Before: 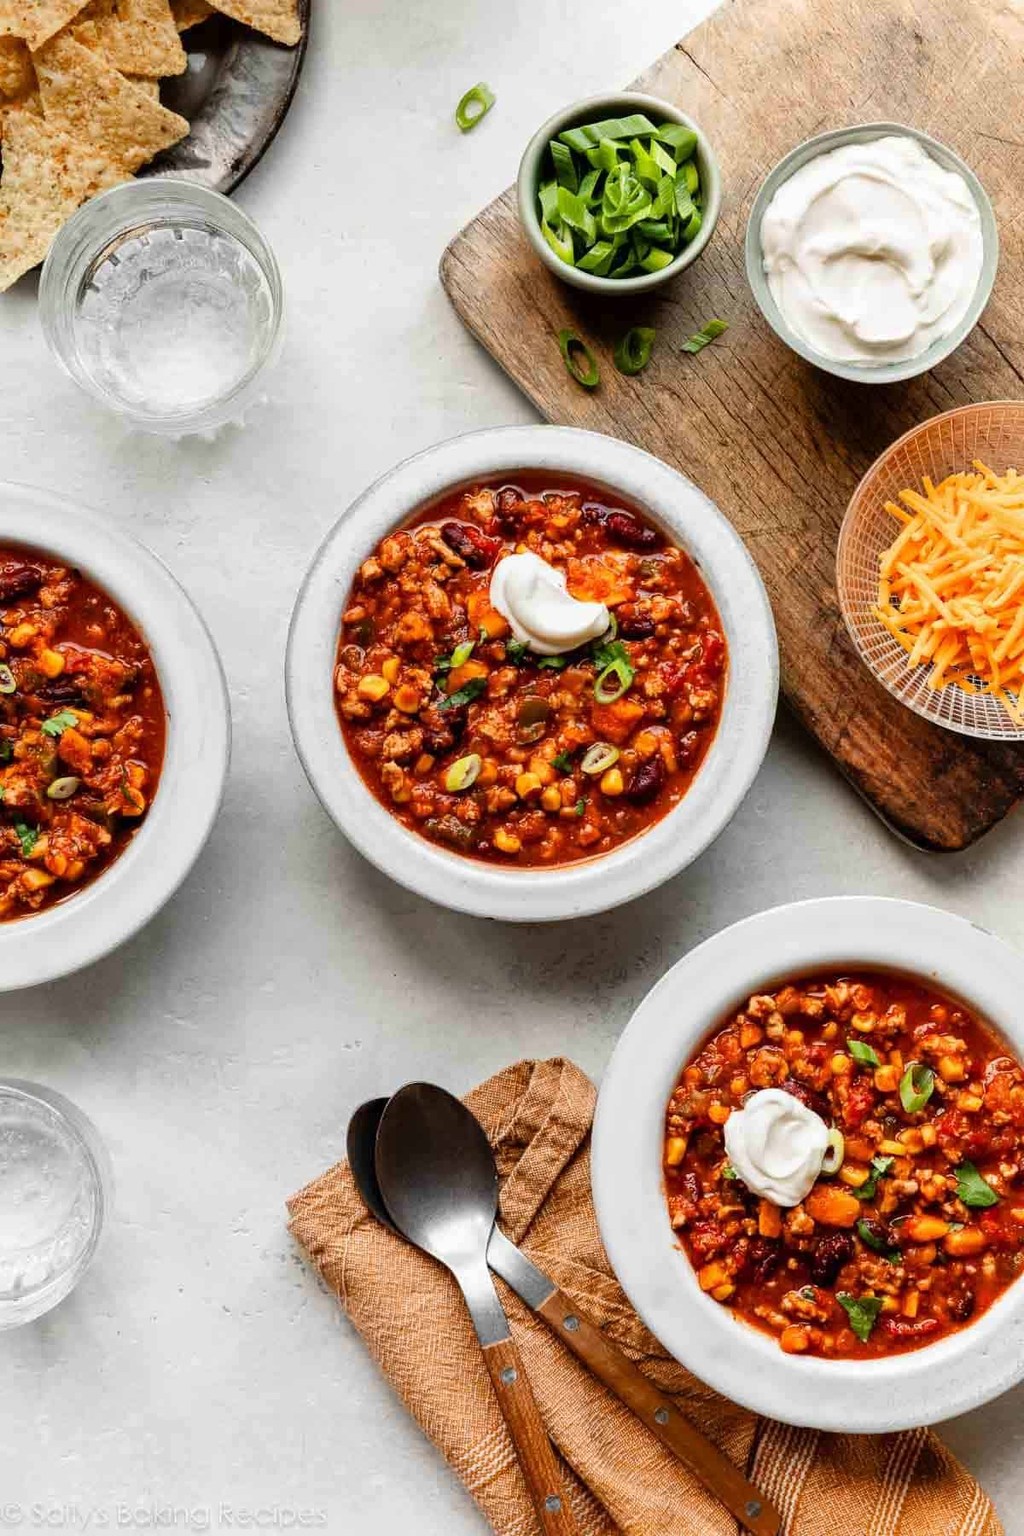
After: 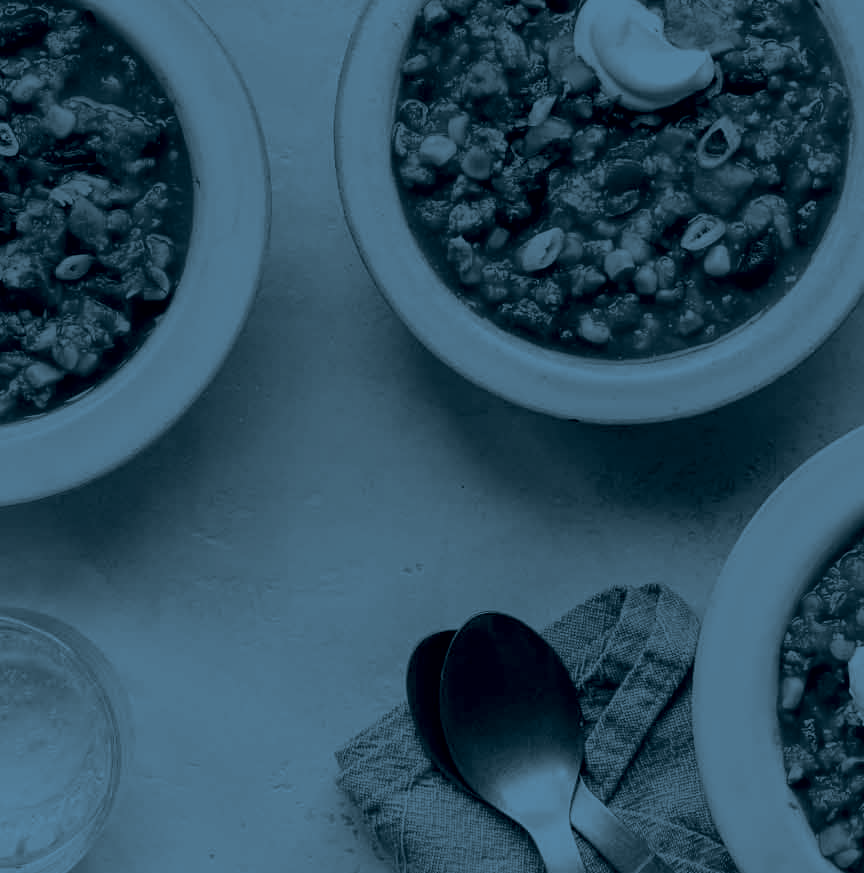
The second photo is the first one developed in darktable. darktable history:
crop: top 36.498%, right 27.964%, bottom 14.995%
colorize: hue 194.4°, saturation 29%, source mix 61.75%, lightness 3.98%, version 1
split-toning: shadows › hue 220°, shadows › saturation 0.64, highlights › hue 220°, highlights › saturation 0.64, balance 0, compress 5.22%
